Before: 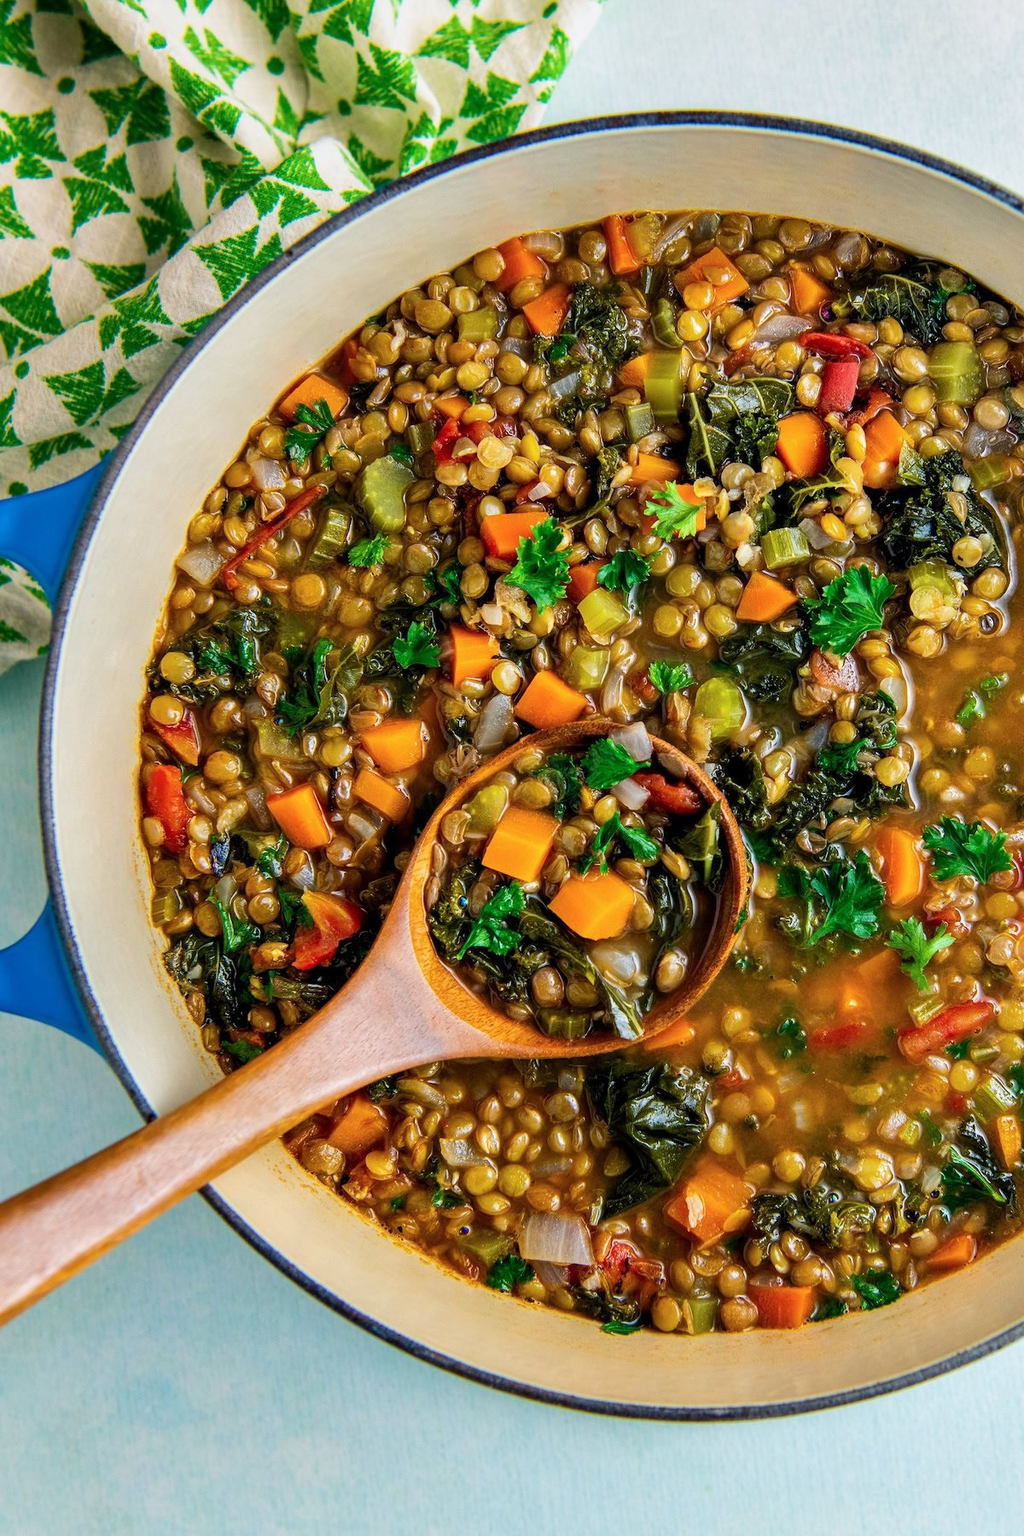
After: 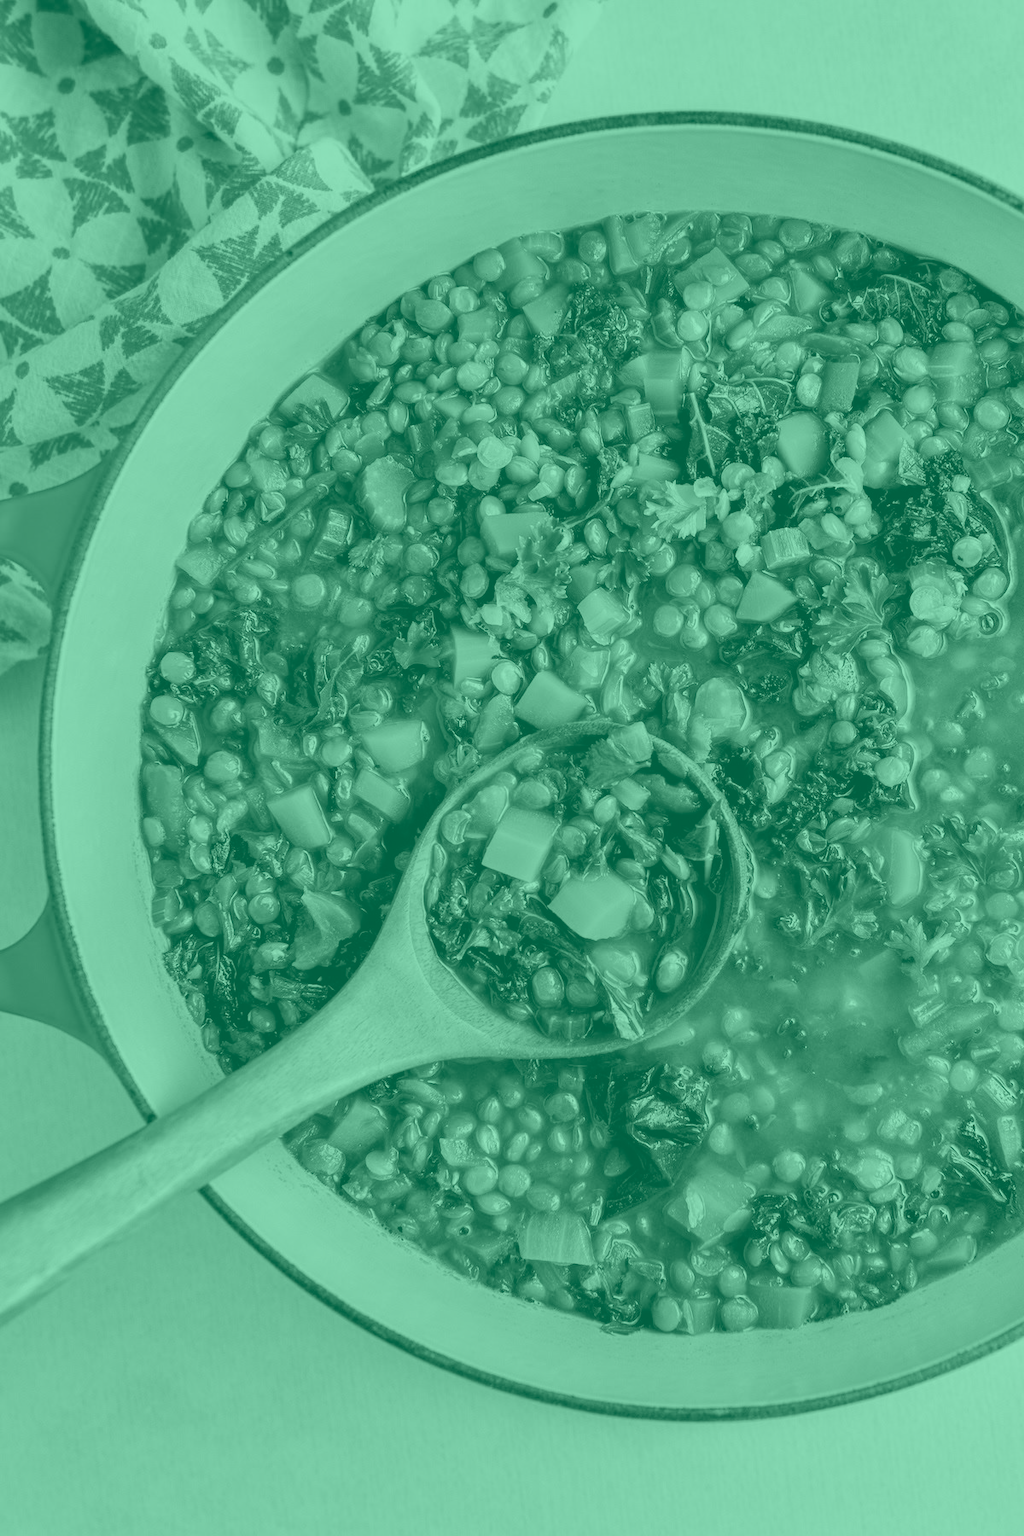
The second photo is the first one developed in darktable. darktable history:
colorize: hue 147.6°, saturation 65%, lightness 21.64%
color correction: highlights a* 5.81, highlights b* 4.84
